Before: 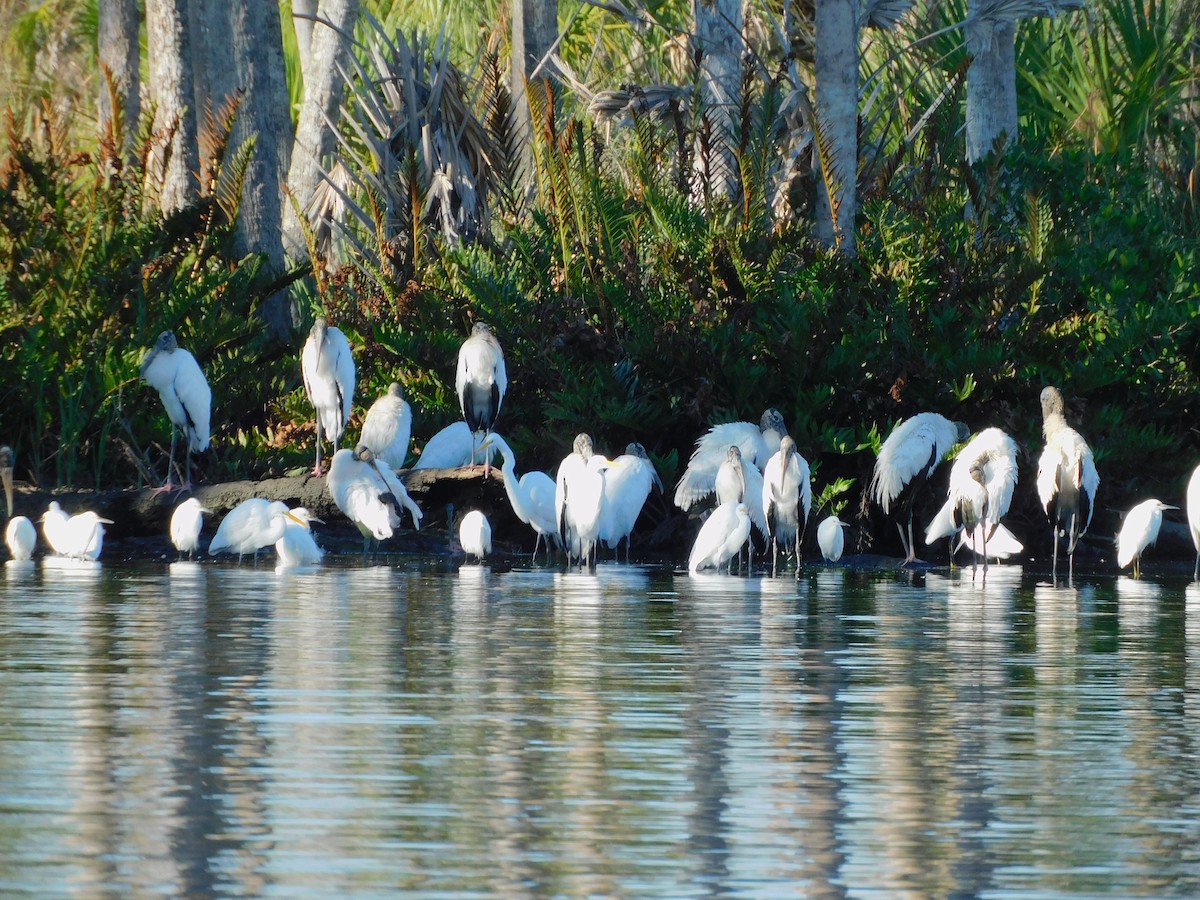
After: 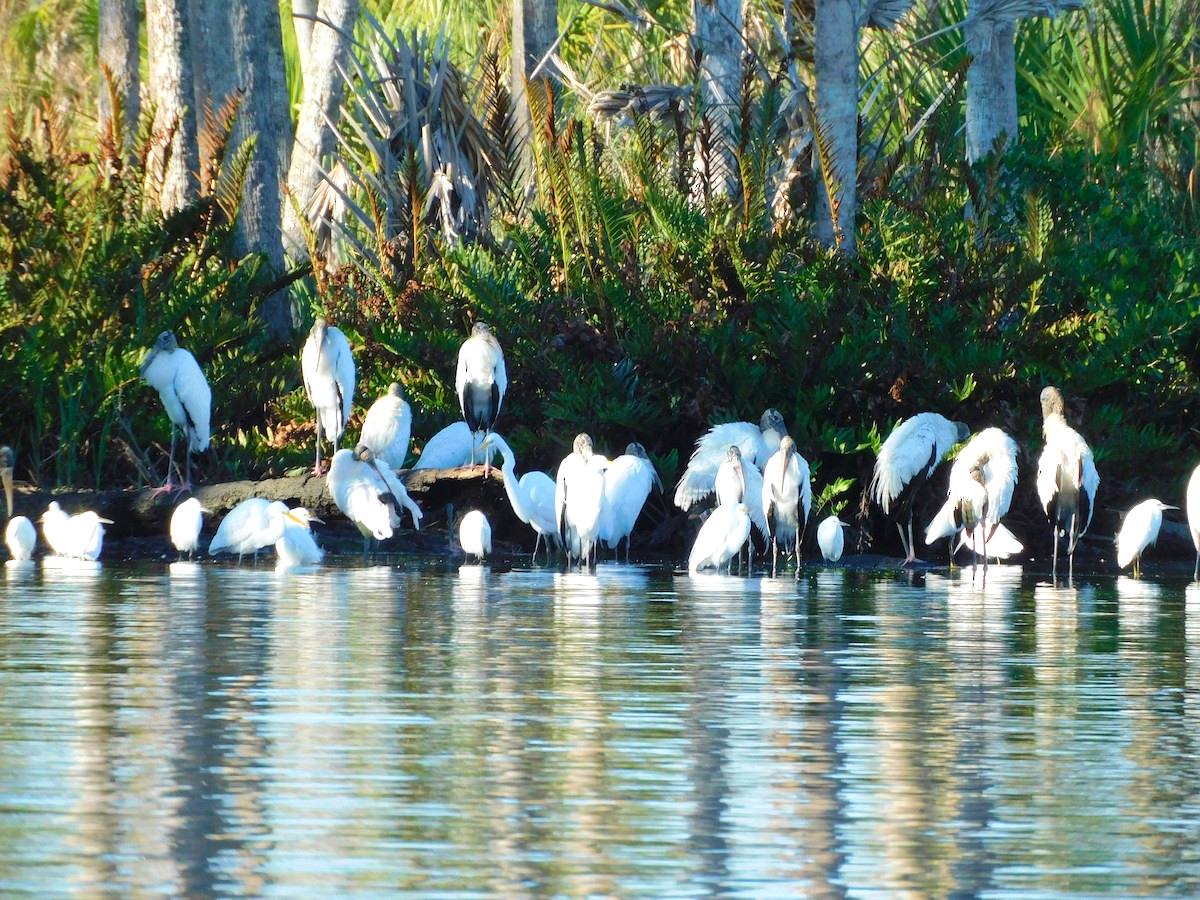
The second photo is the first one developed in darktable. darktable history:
exposure: exposure 0.558 EV, compensate highlight preservation false
velvia: on, module defaults
